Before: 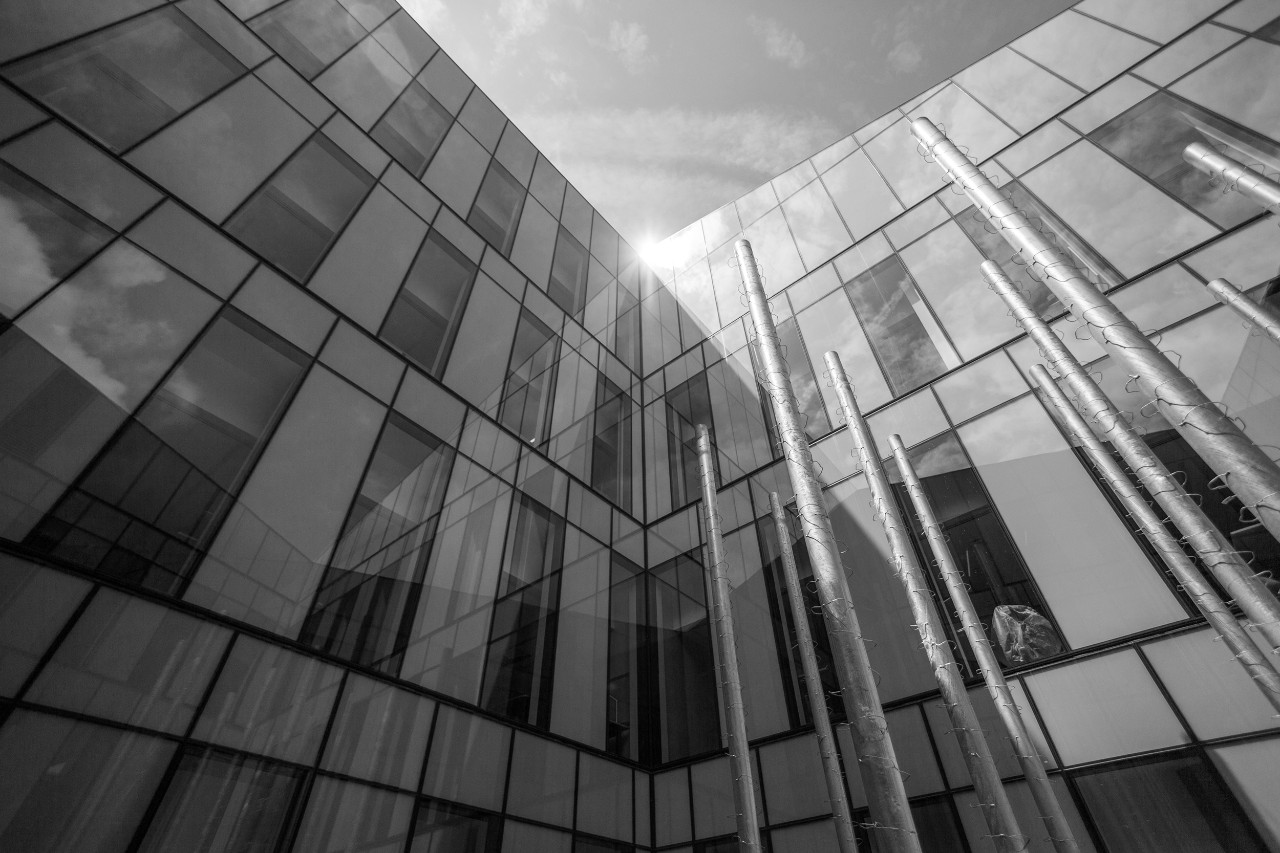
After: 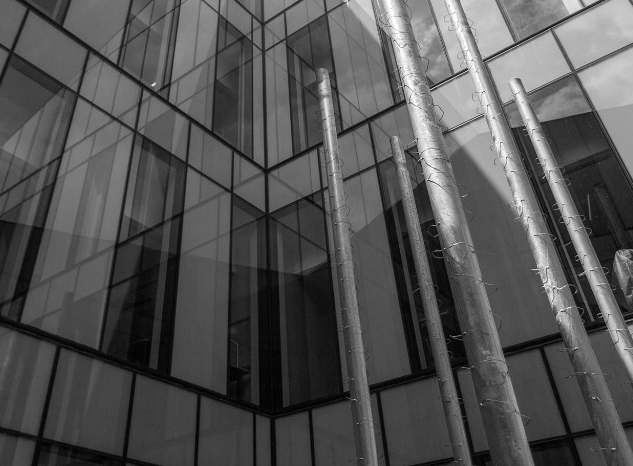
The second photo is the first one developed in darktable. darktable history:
exposure: compensate highlight preservation false
crop: left 29.672%, top 41.786%, right 20.851%, bottom 3.487%
